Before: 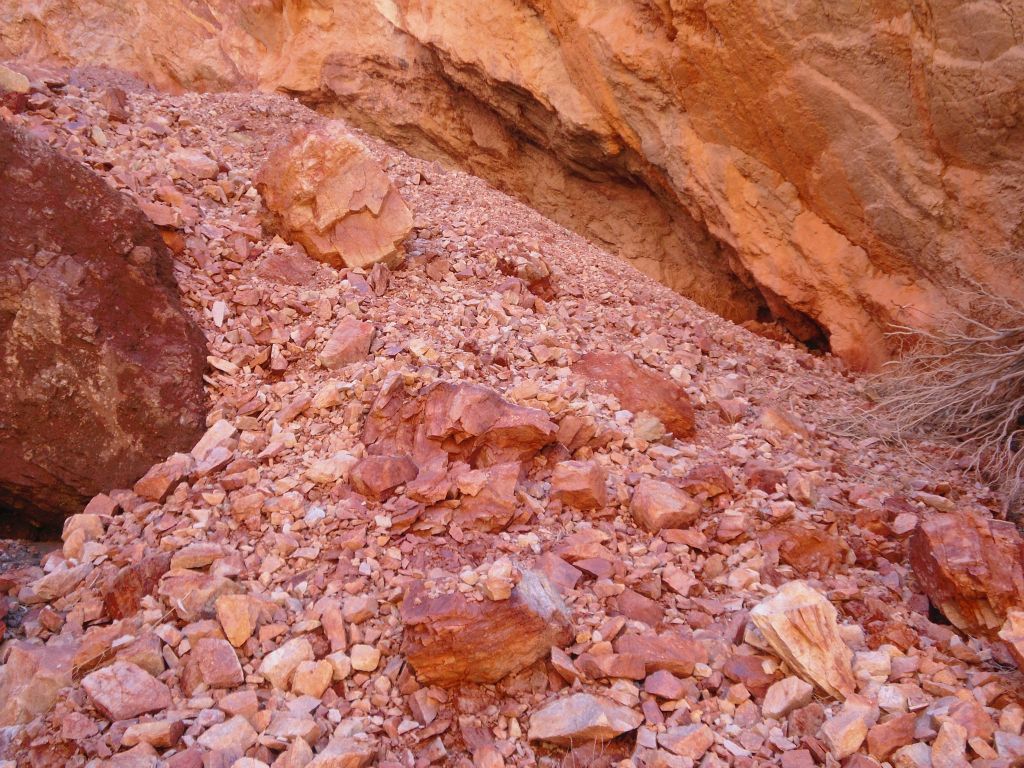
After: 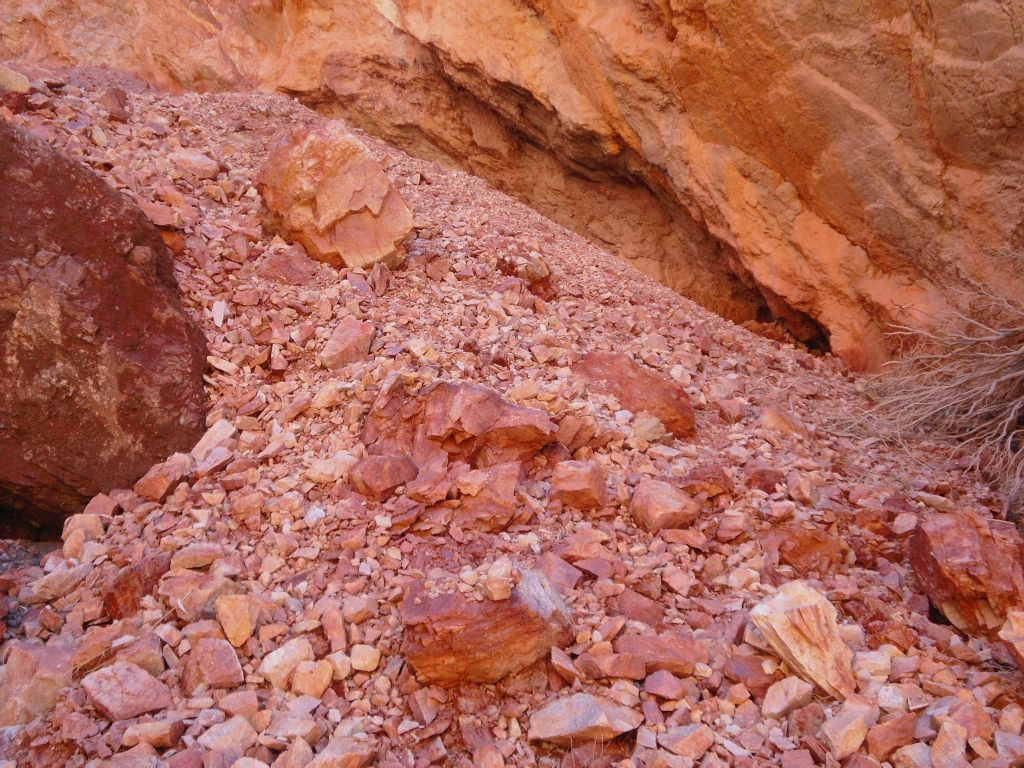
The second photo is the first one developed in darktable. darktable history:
shadows and highlights: shadows -20, white point adjustment -2, highlights -35
